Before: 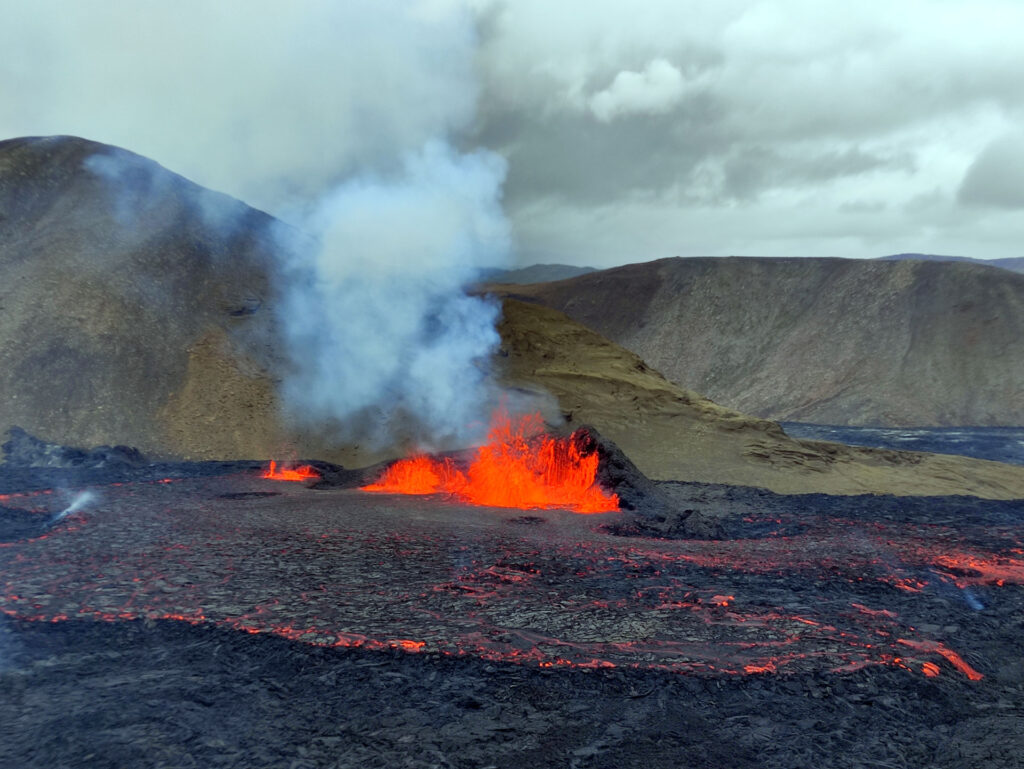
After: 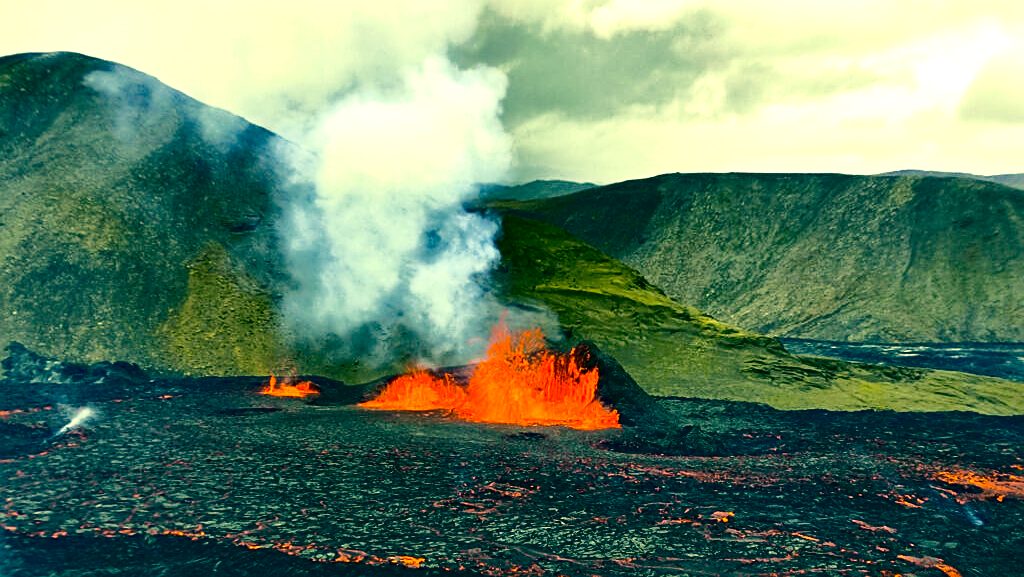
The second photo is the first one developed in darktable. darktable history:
exposure: exposure 1.091 EV, compensate exposure bias true, compensate highlight preservation false
tone curve: curves: ch0 [(0.003, 0) (0.066, 0.023) (0.154, 0.082) (0.281, 0.221) (0.405, 0.389) (0.517, 0.553) (0.716, 0.743) (0.822, 0.882) (1, 1)]; ch1 [(0, 0) (0.164, 0.115) (0.337, 0.332) (0.39, 0.398) (0.464, 0.461) (0.501, 0.5) (0.521, 0.526) (0.571, 0.606) (0.656, 0.677) (0.723, 0.731) (0.811, 0.796) (1, 1)]; ch2 [(0, 0) (0.337, 0.382) (0.464, 0.476) (0.501, 0.502) (0.527, 0.54) (0.556, 0.567) (0.575, 0.606) (0.659, 0.736) (1, 1)], color space Lab, independent channels, preserve colors none
crop: top 11.02%, bottom 13.905%
color correction: highlights a* 2.04, highlights b* 33.88, shadows a* -37.15, shadows b* -5.95
sharpen: on, module defaults
haze removal: strength 0.236, distance 0.249, compatibility mode true, adaptive false
contrast brightness saturation: brightness -0.201, saturation 0.076
